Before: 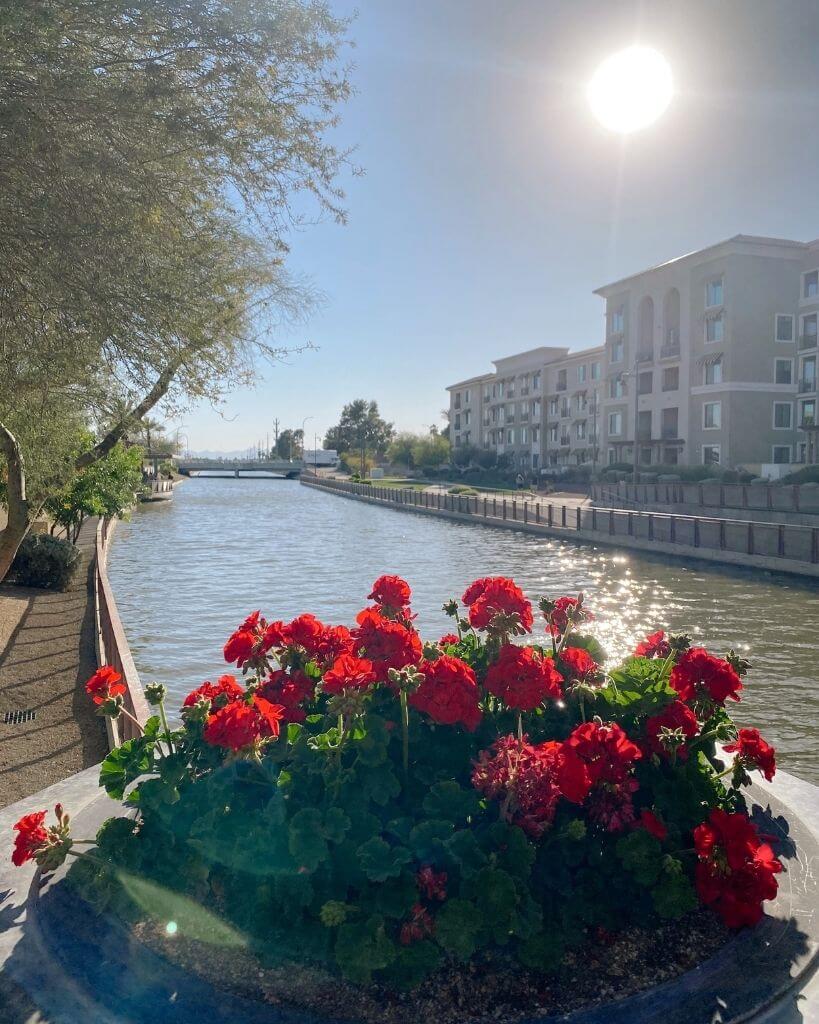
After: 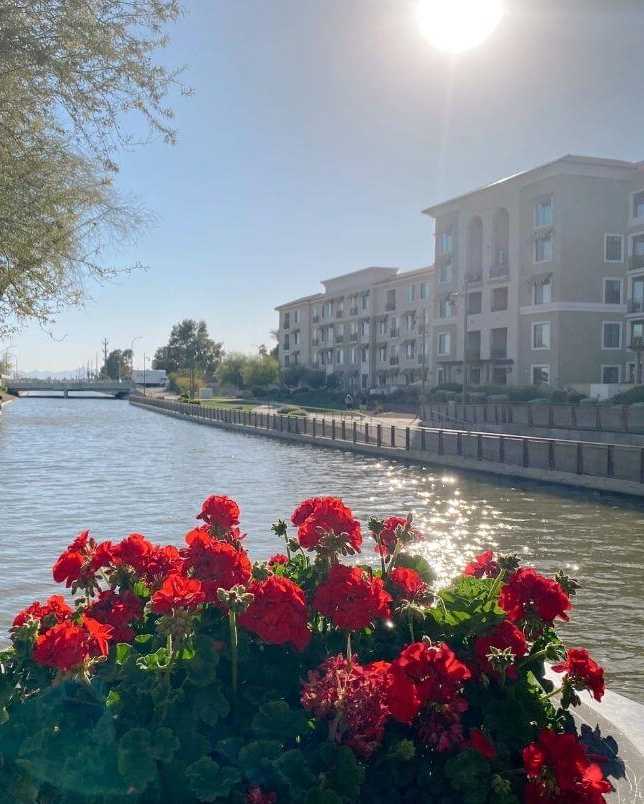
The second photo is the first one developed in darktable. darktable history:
crop and rotate: left 20.905%, top 7.84%, right 0.412%, bottom 13.607%
